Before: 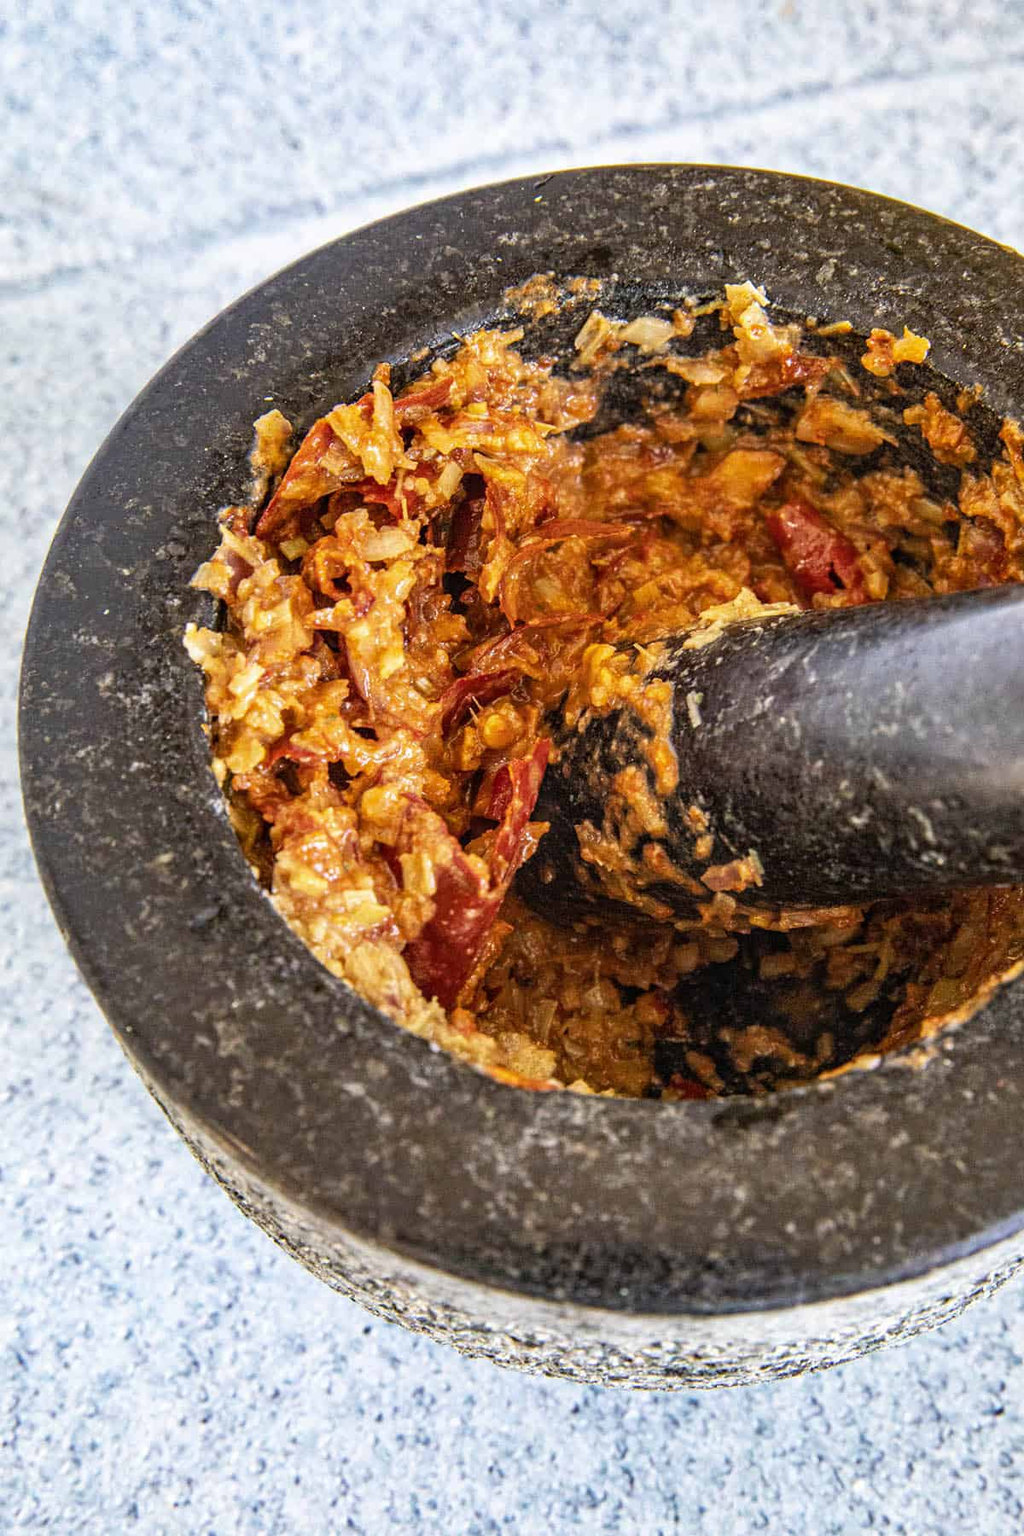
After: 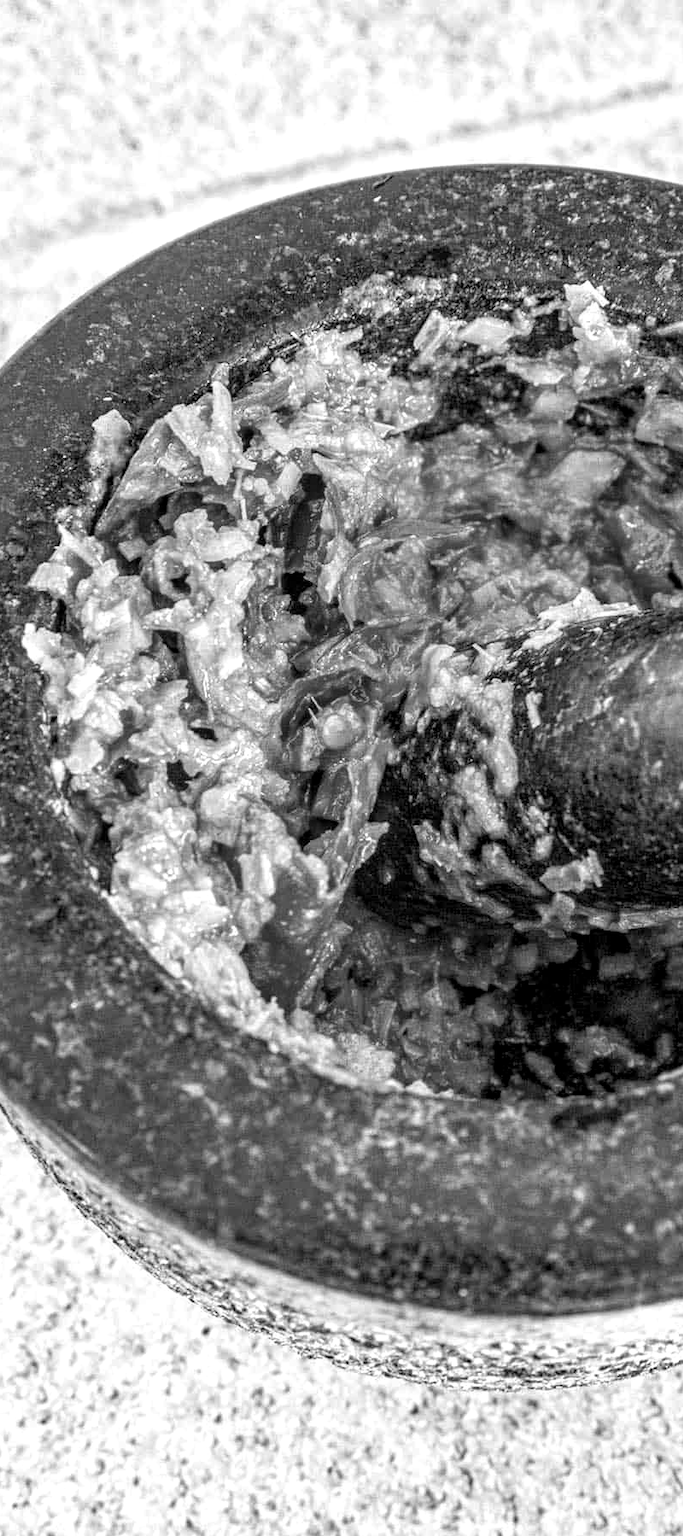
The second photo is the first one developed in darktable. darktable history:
exposure: exposure 0.258 EV, compensate highlight preservation false
crop and rotate: left 15.754%, right 17.579%
velvia: on, module defaults
color contrast: green-magenta contrast 0, blue-yellow contrast 0
local contrast: on, module defaults
